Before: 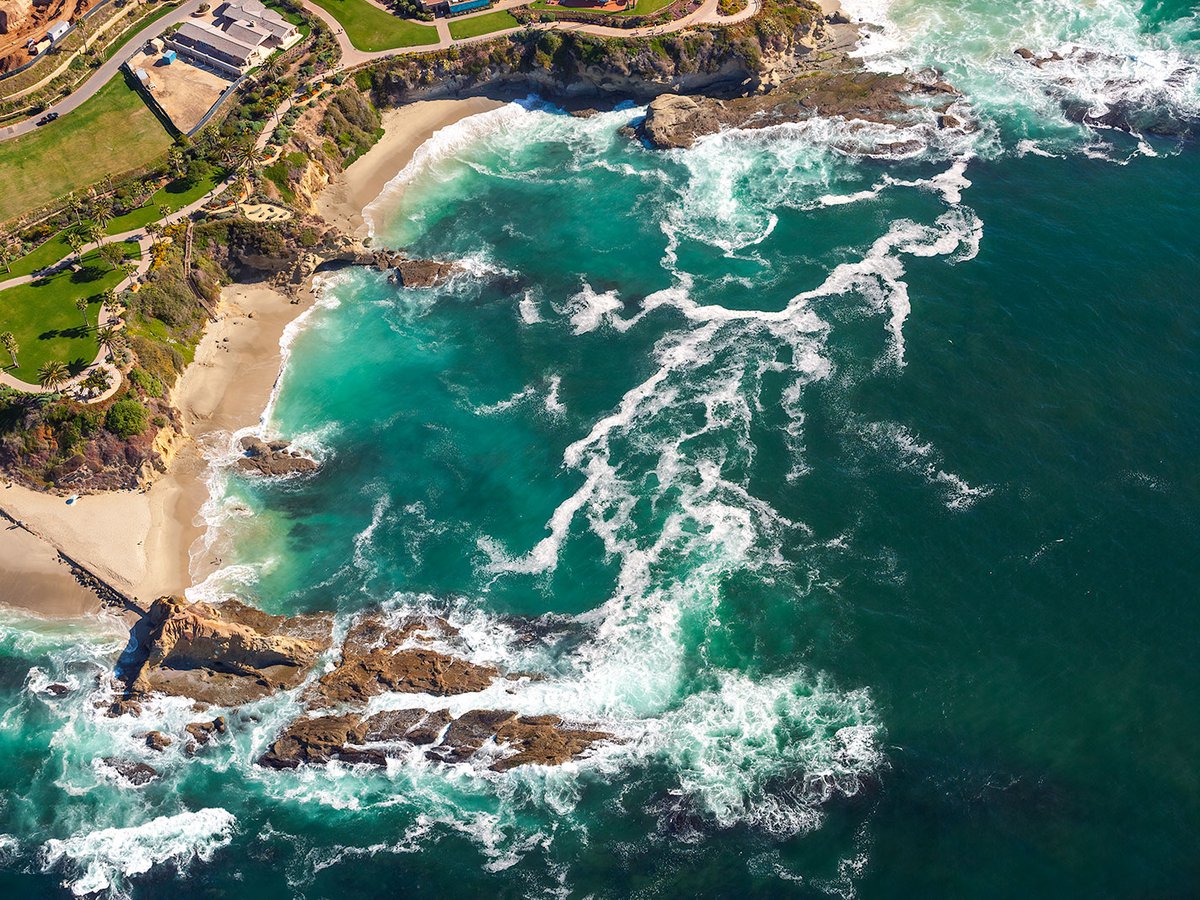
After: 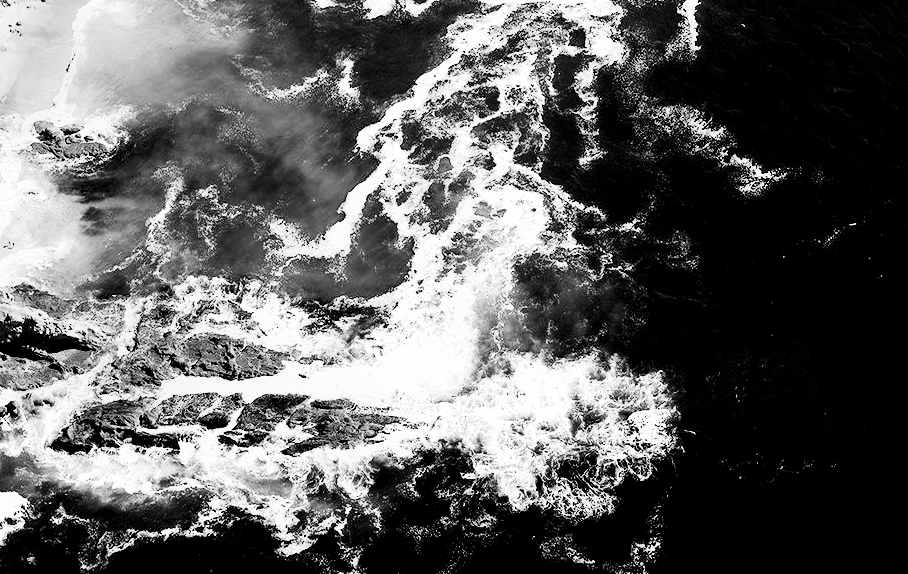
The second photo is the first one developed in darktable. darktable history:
contrast brightness saturation: contrast 0.28
crop and rotate: left 17.299%, top 35.115%, right 7.015%, bottom 1.024%
filmic rgb: middle gray luminance 13.55%, black relative exposure -1.97 EV, white relative exposure 3.1 EV, threshold 6 EV, target black luminance 0%, hardness 1.79, latitude 59.23%, contrast 1.728, highlights saturation mix 5%, shadows ↔ highlights balance -37.52%, add noise in highlights 0, color science v3 (2019), use custom middle-gray values true, iterations of high-quality reconstruction 0, contrast in highlights soft, enable highlight reconstruction true
monochrome: a -11.7, b 1.62, size 0.5, highlights 0.38
